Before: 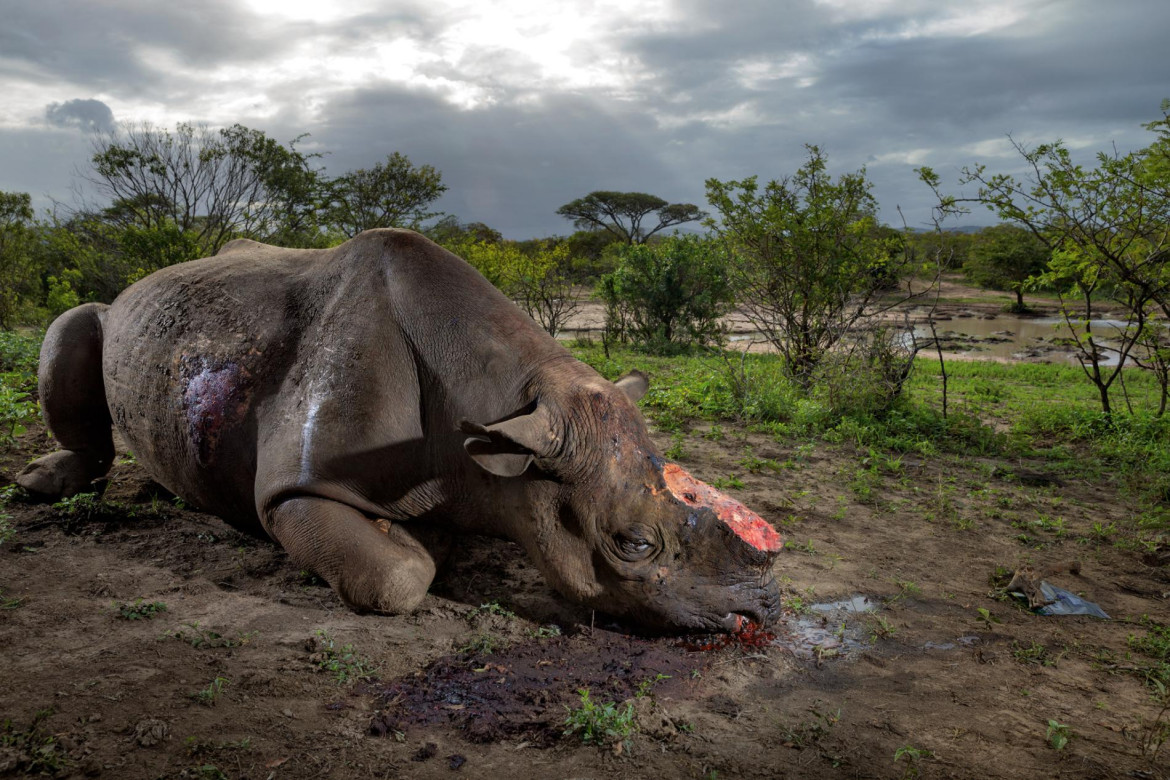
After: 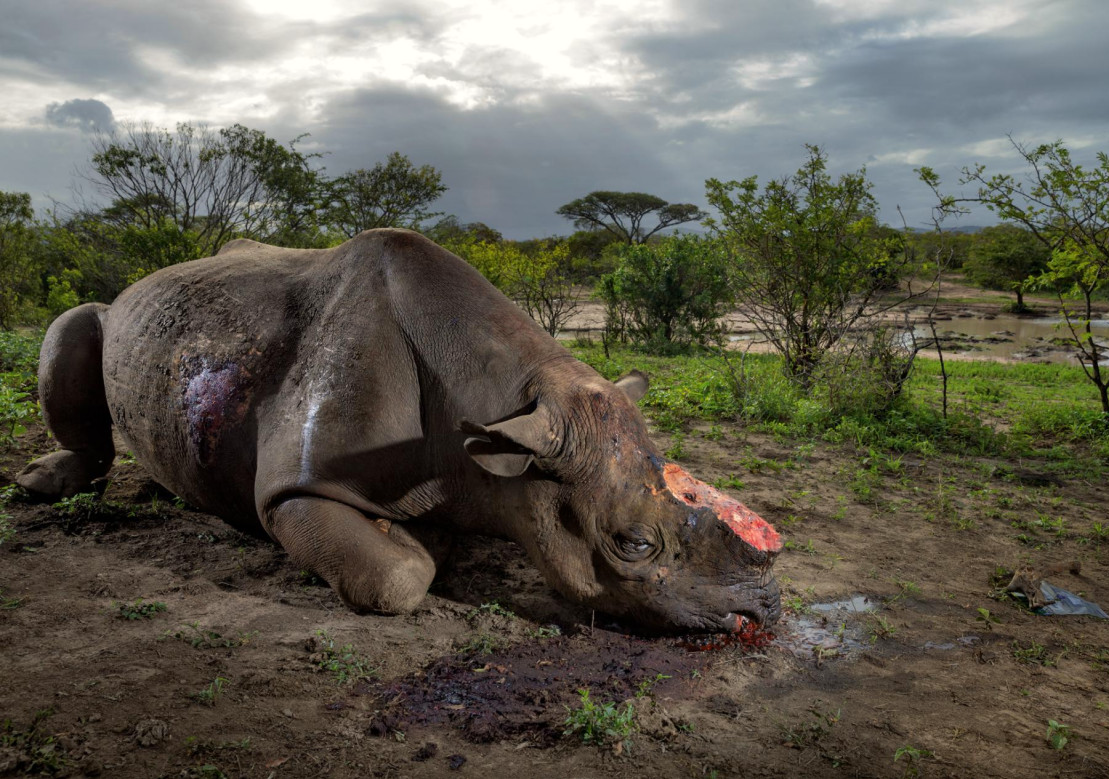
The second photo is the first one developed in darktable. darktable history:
color correction: highlights b* 3
crop and rotate: right 5.167%
white balance: emerald 1
